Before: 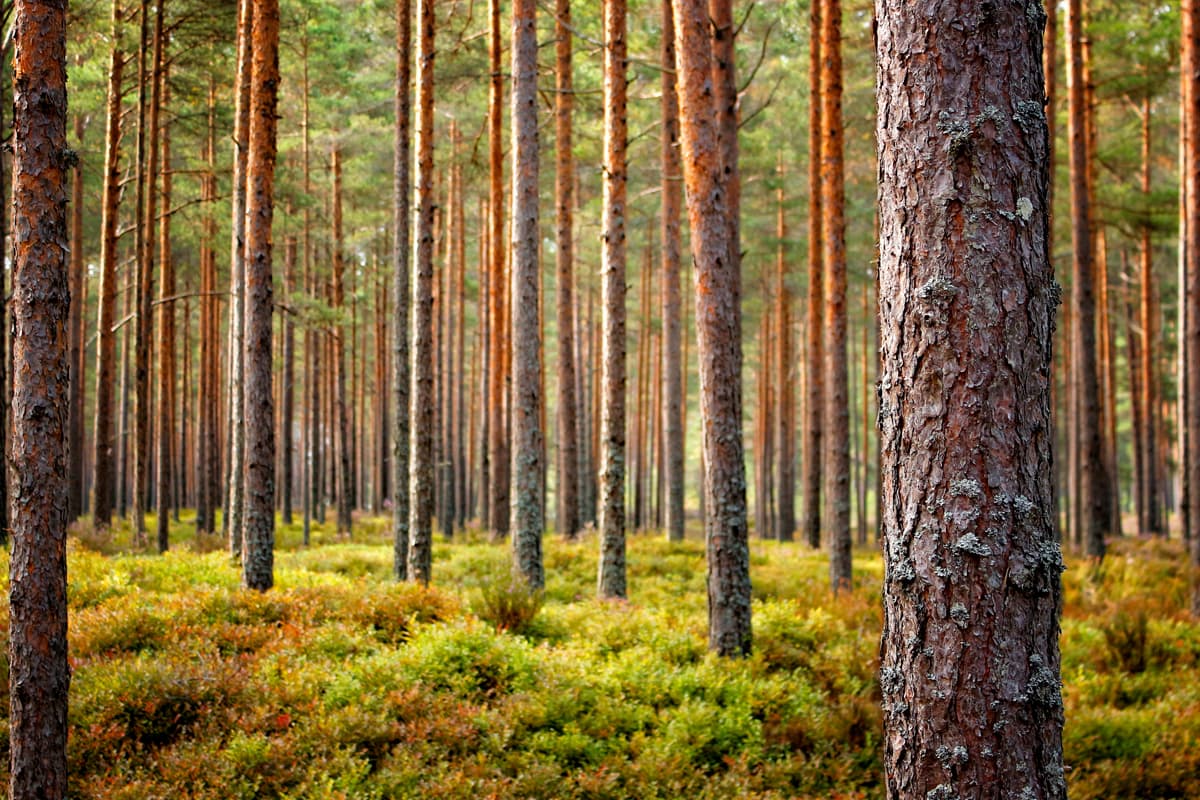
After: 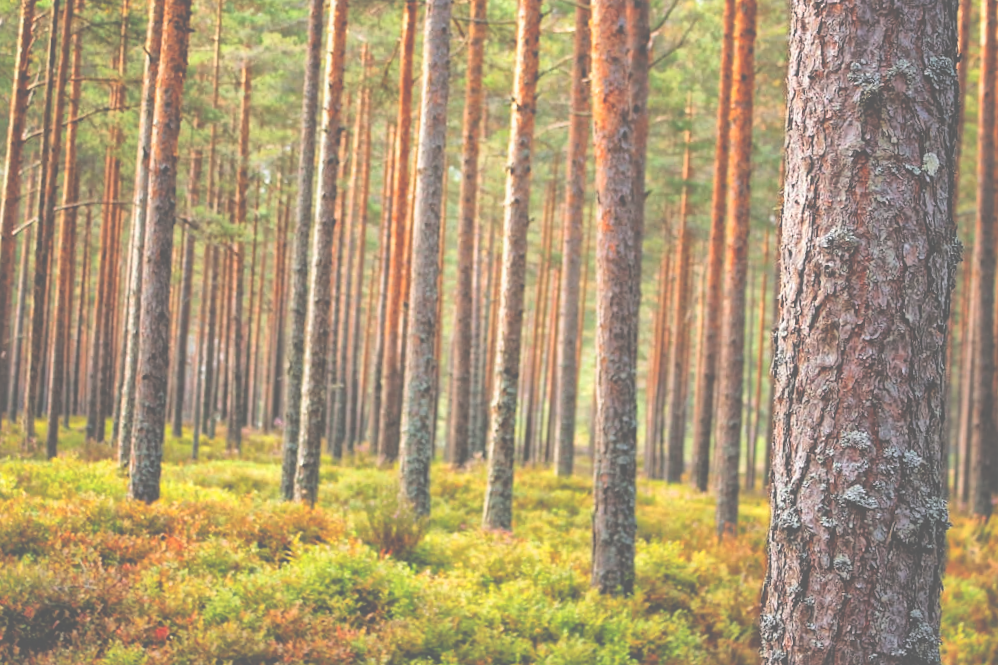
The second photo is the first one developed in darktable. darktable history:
global tonemap: drago (1, 100), detail 1
crop and rotate: angle -3.27°, left 5.211%, top 5.211%, right 4.607%, bottom 4.607%
exposure: black level correction -0.071, exposure 0.5 EV, compensate highlight preservation false
